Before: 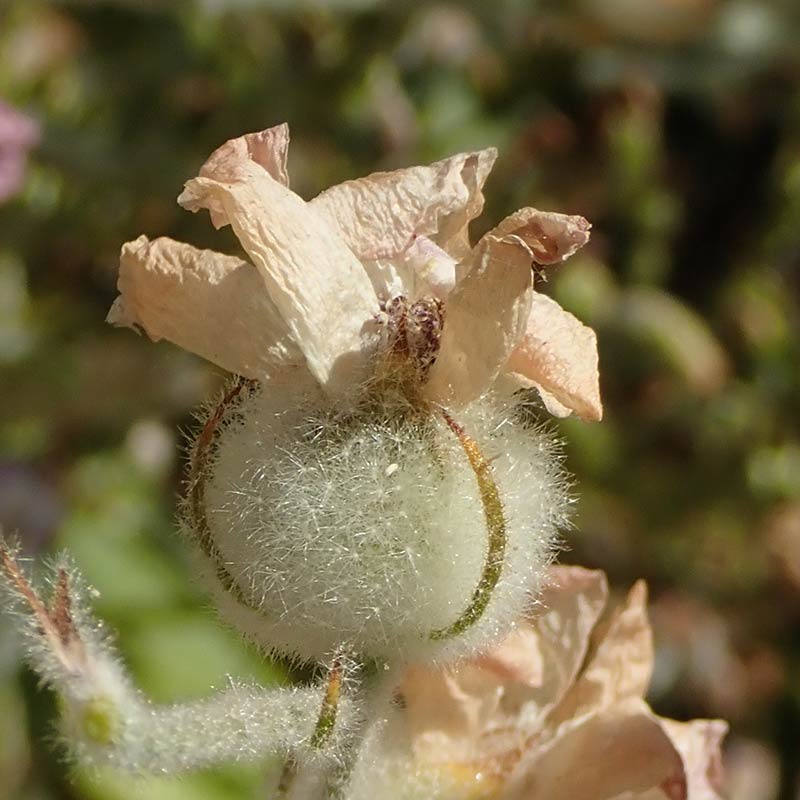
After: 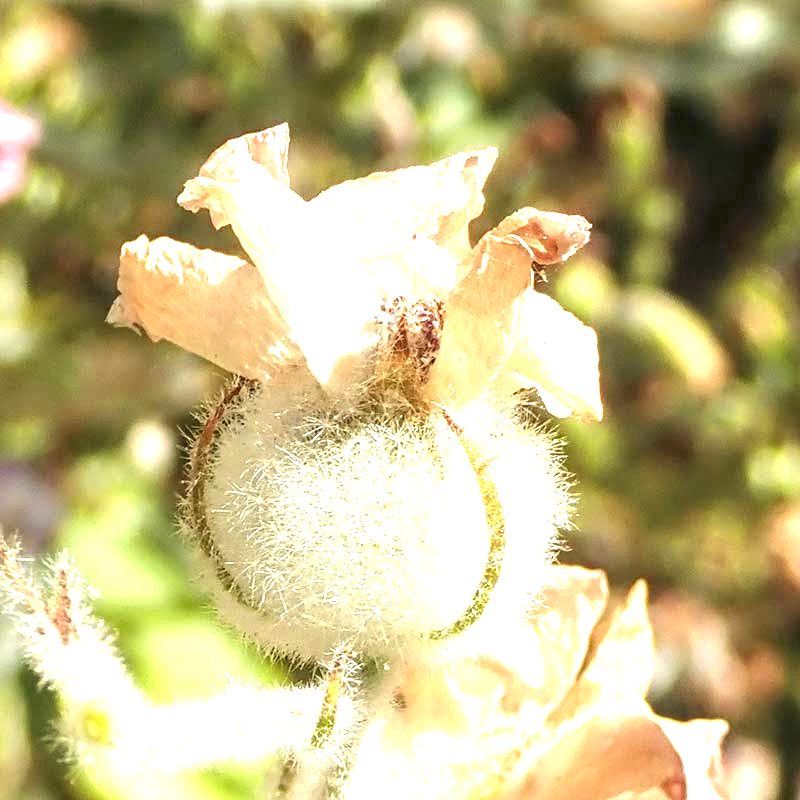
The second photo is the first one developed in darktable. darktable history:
exposure: exposure 2.007 EV, compensate highlight preservation false
local contrast: on, module defaults
